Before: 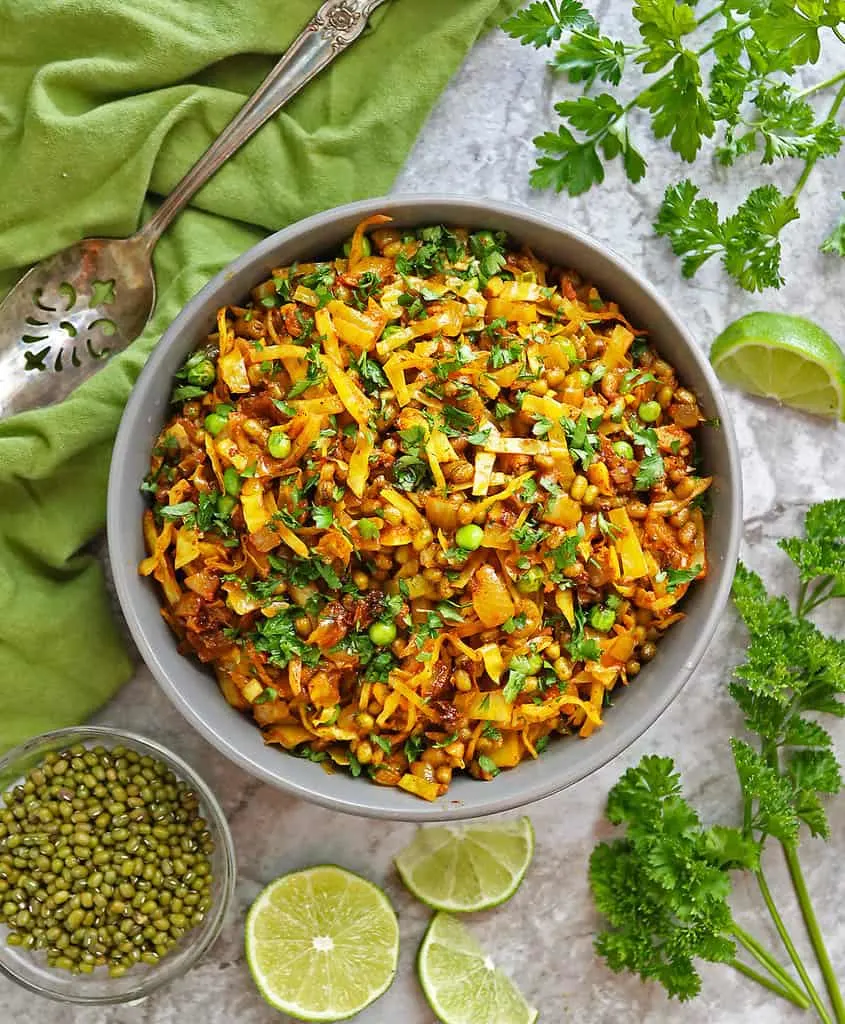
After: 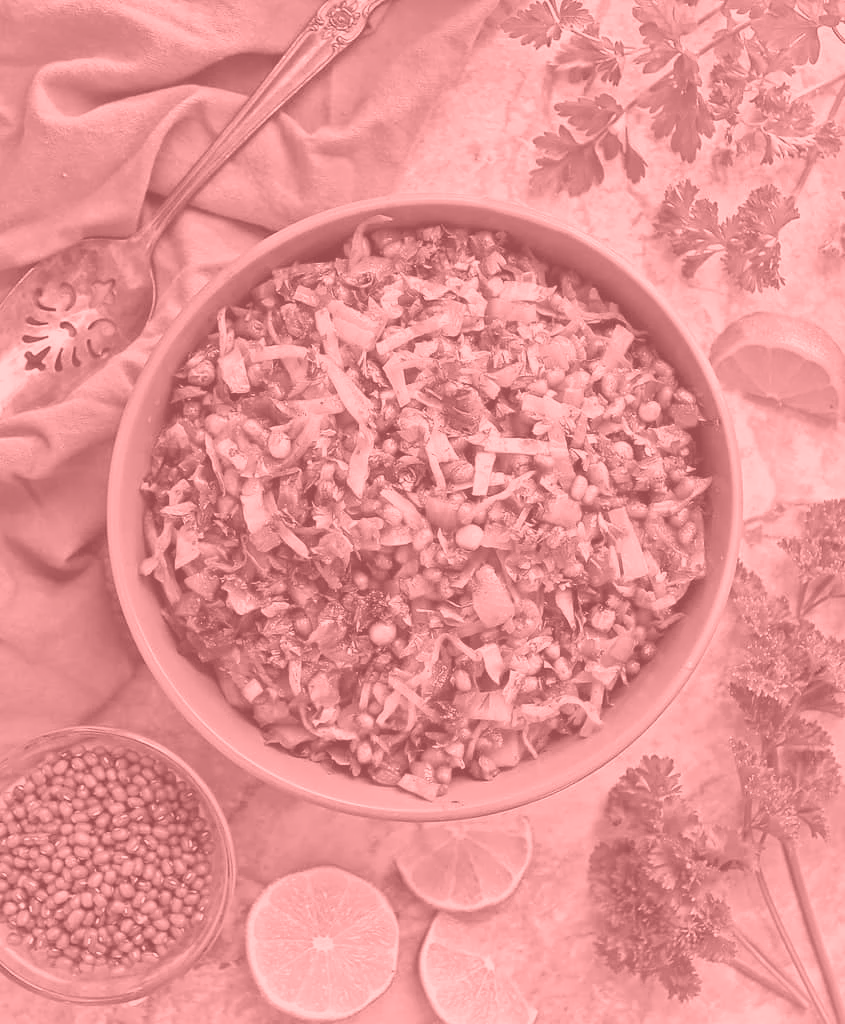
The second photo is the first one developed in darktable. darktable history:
local contrast: mode bilateral grid, contrast 20, coarseness 50, detail 120%, midtone range 0.2
colorize: saturation 51%, source mix 50.67%, lightness 50.67%
